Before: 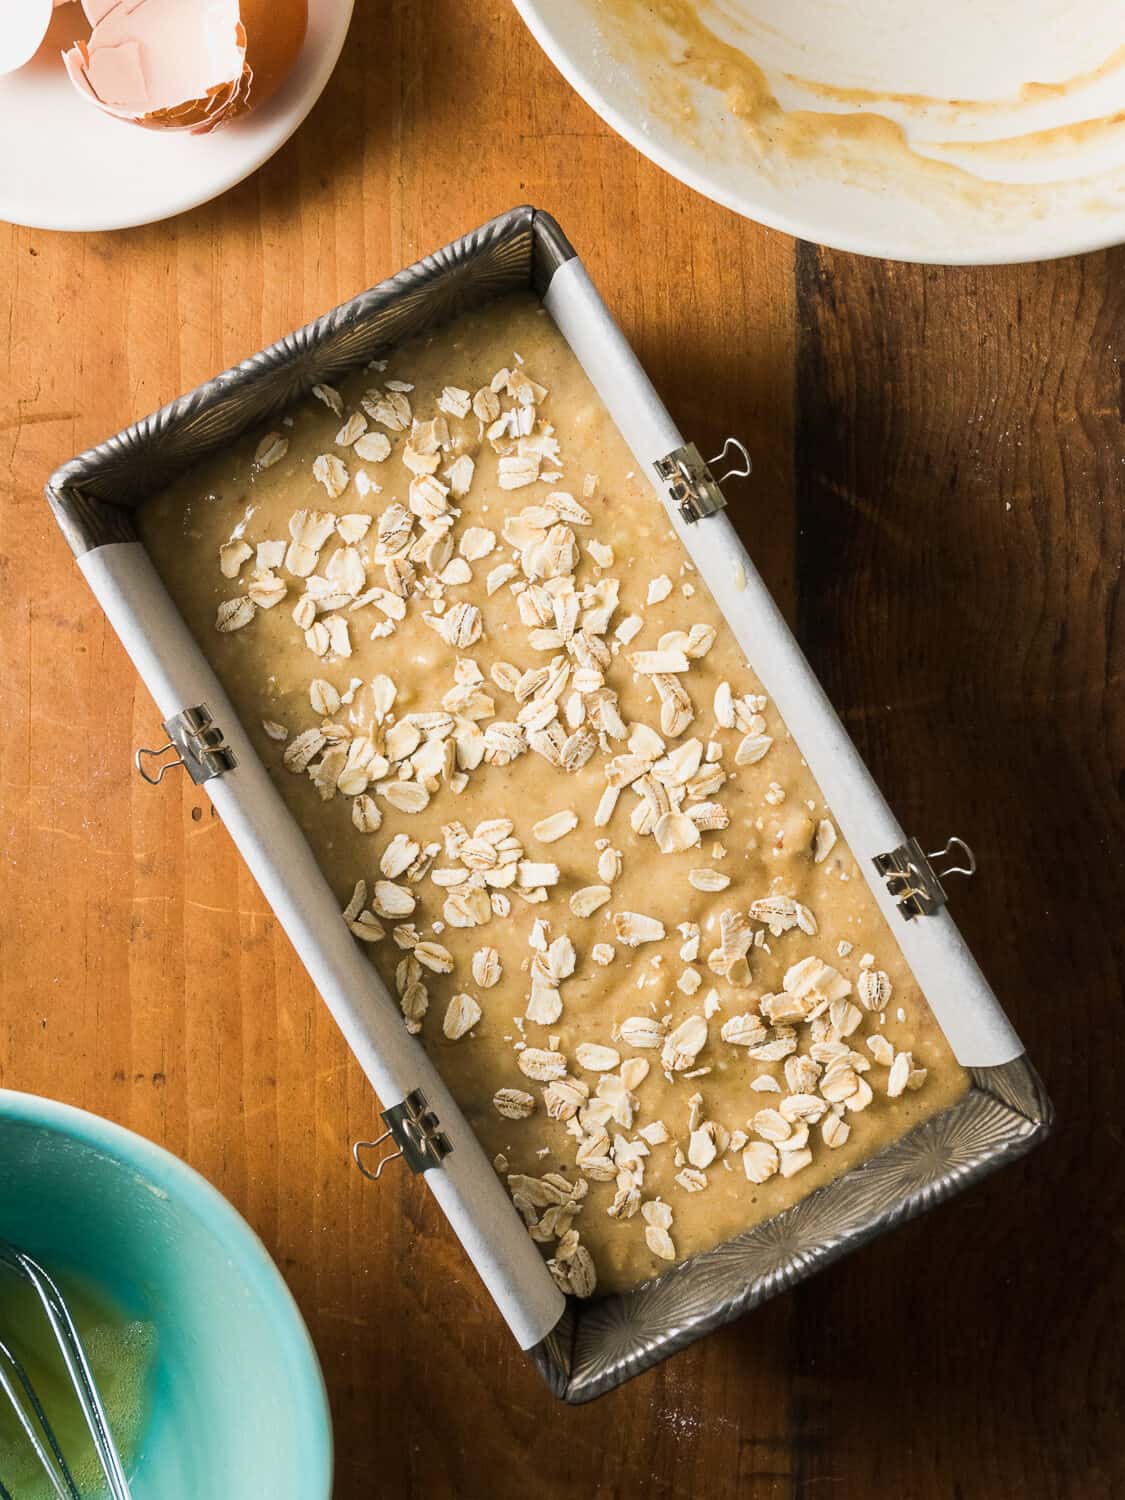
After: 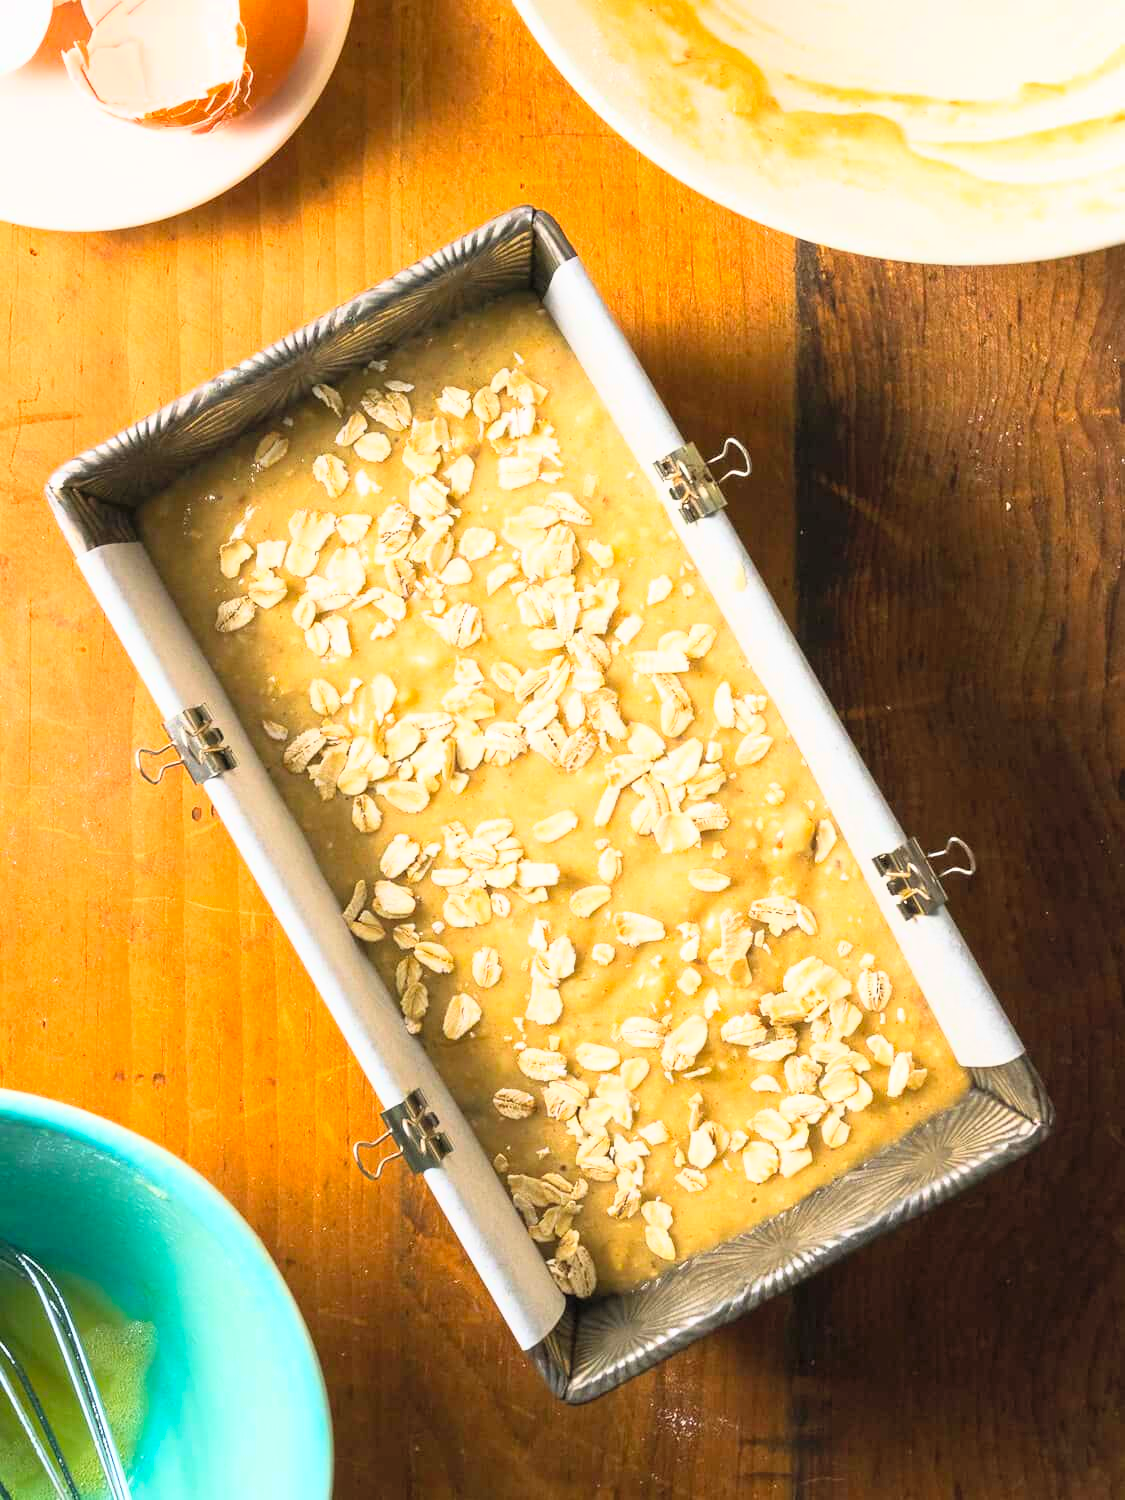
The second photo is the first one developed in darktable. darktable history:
contrast brightness saturation: contrast 0.07, brightness 0.18, saturation 0.4
base curve: curves: ch0 [(0, 0) (0.557, 0.834) (1, 1)]
